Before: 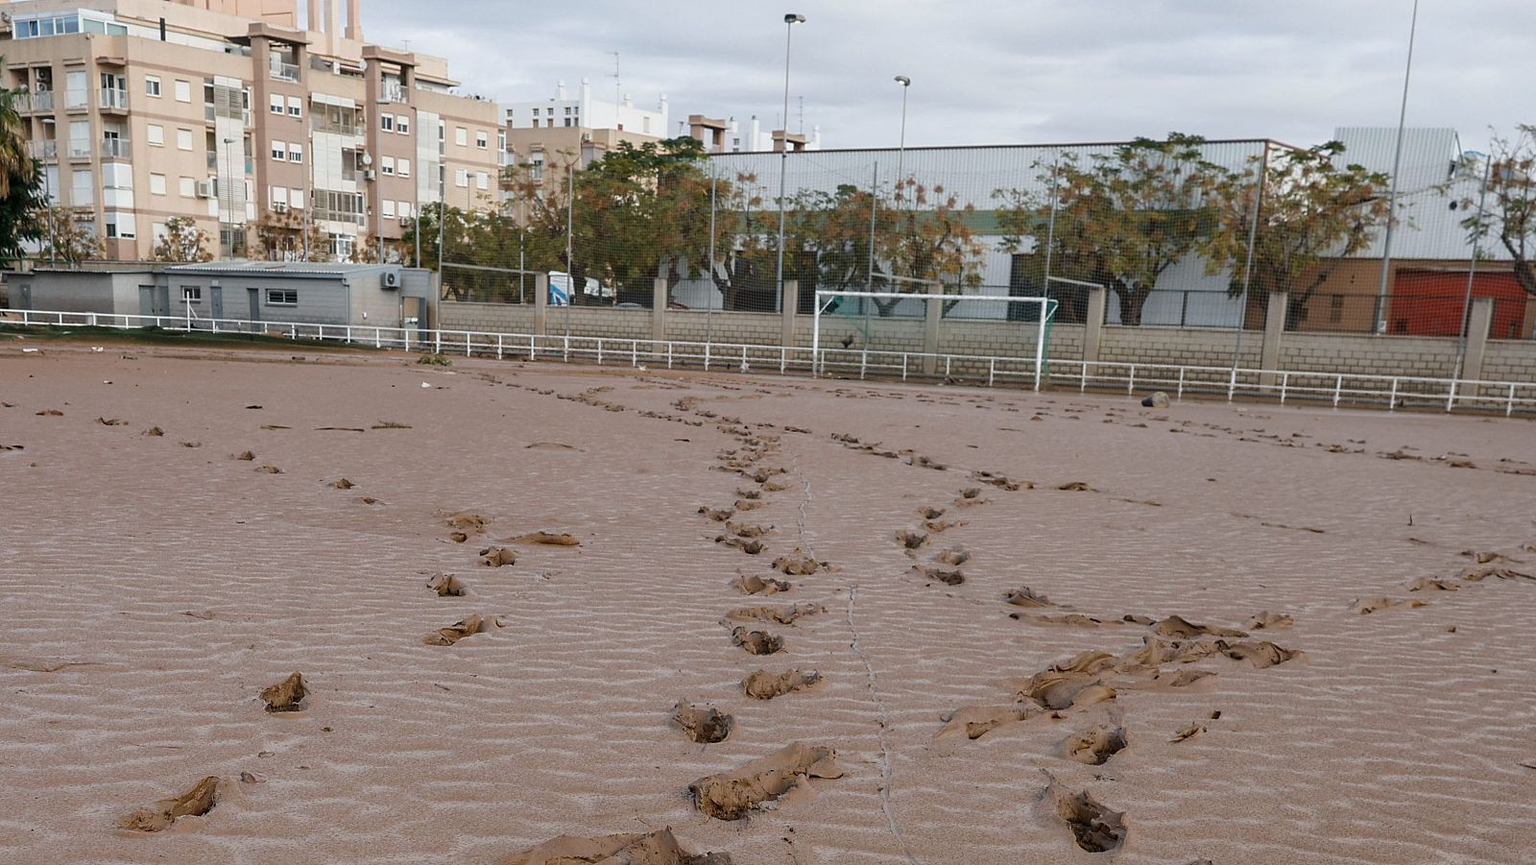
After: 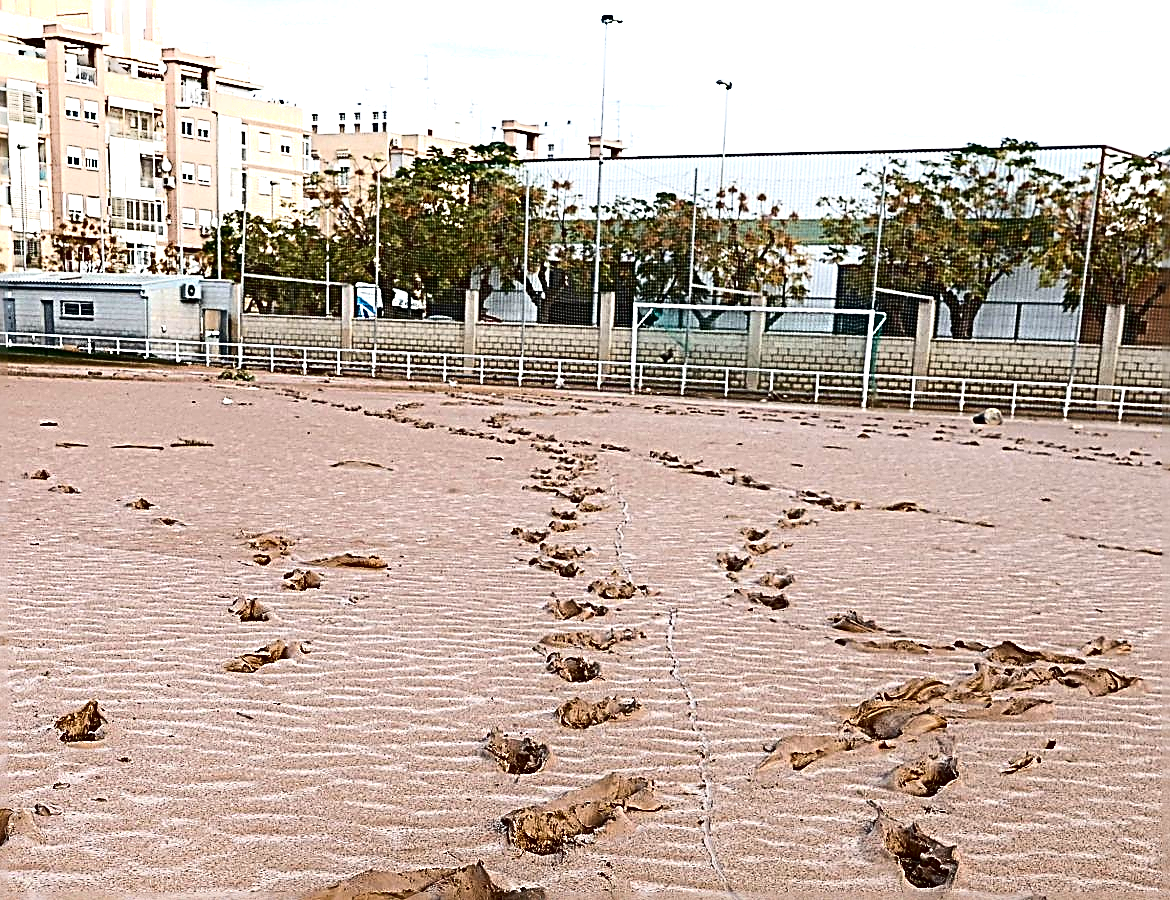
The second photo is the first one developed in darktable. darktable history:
crop: left 13.549%, right 13.276%
shadows and highlights: shadows -22.4, highlights 47.76, soften with gaussian
exposure: exposure 0.94 EV, compensate exposure bias true, compensate highlight preservation false
contrast brightness saturation: contrast 0.216, brightness -0.188, saturation 0.24
sharpen: radius 3.177, amount 1.715
